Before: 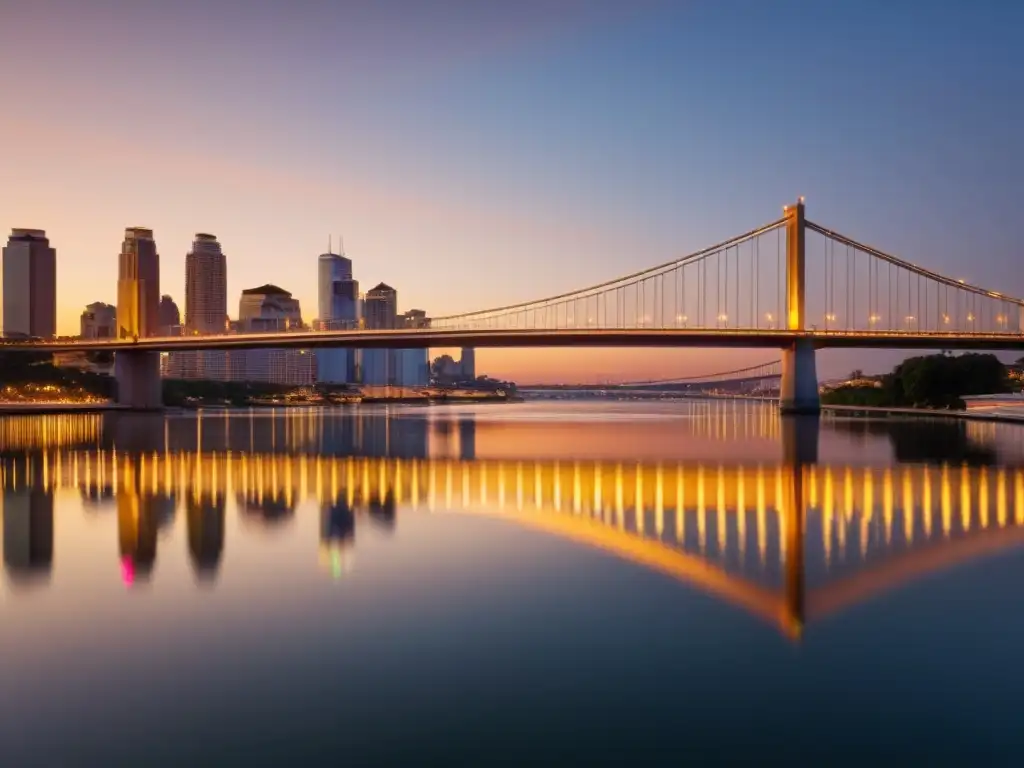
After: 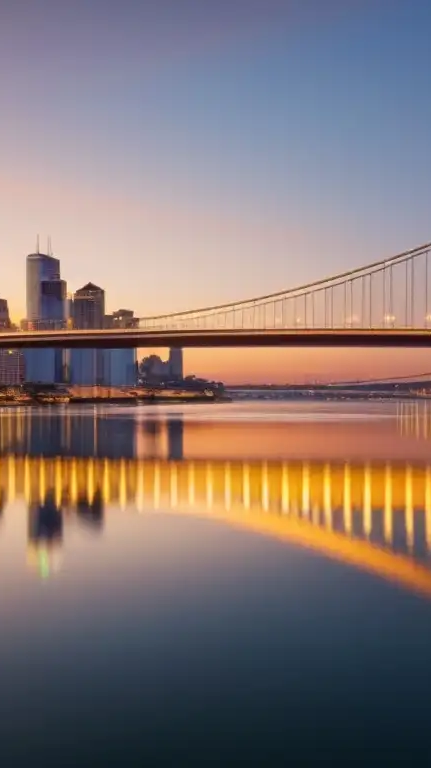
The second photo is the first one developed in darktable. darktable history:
local contrast: mode bilateral grid, contrast 15, coarseness 36, detail 105%, midtone range 0.2
crop: left 28.583%, right 29.231%
